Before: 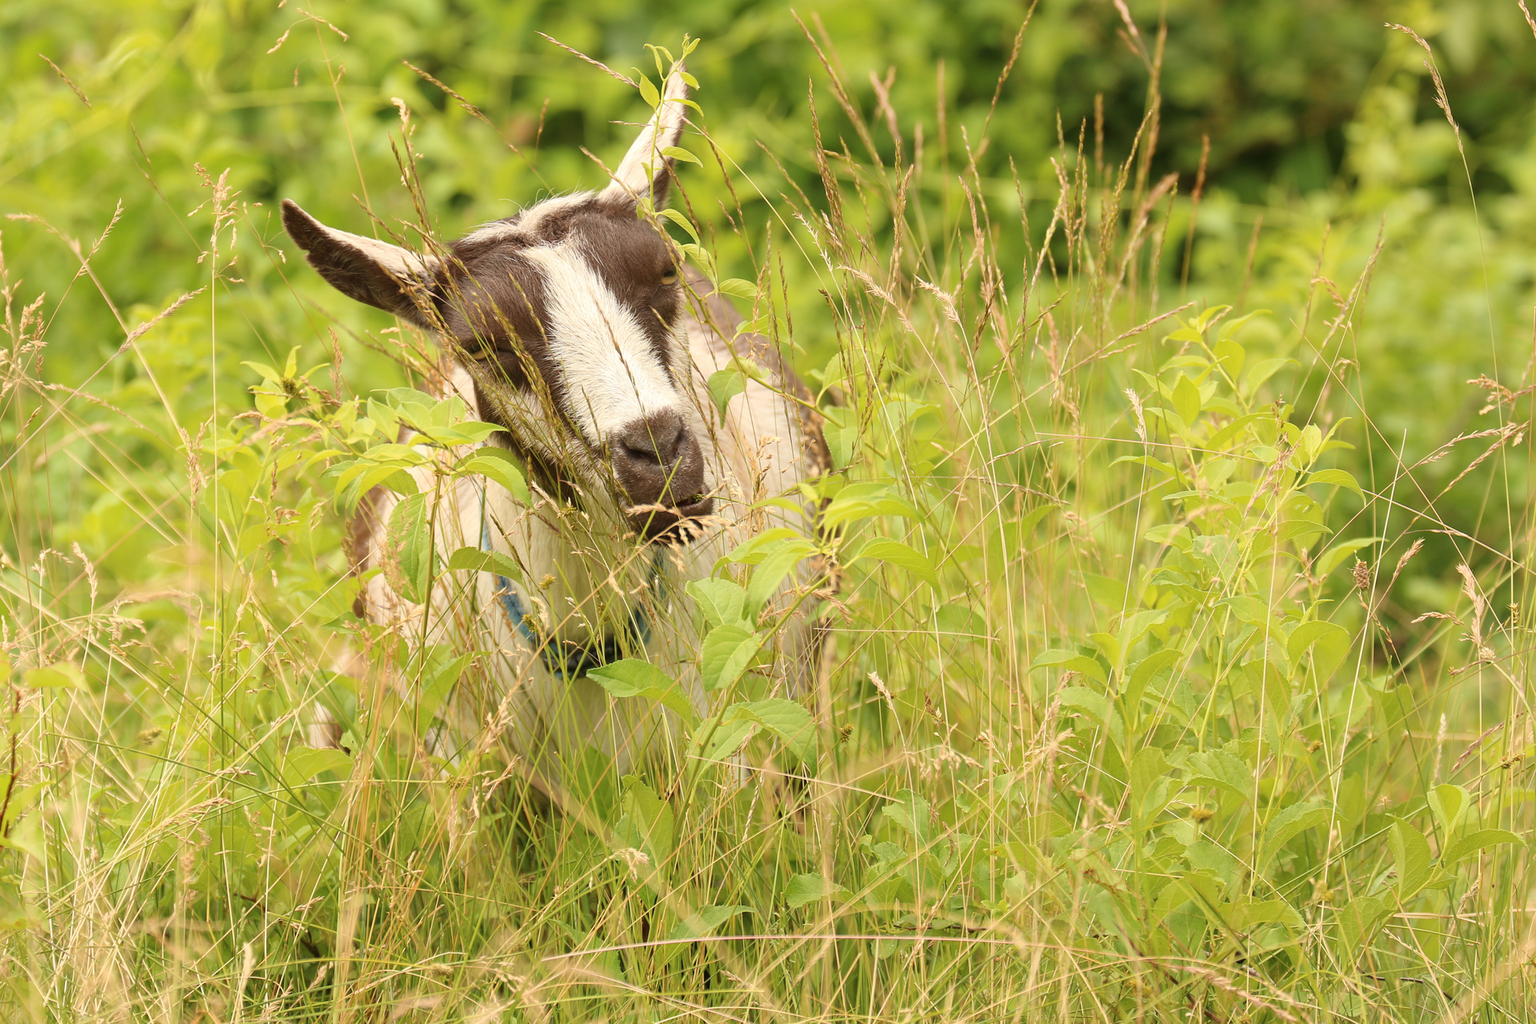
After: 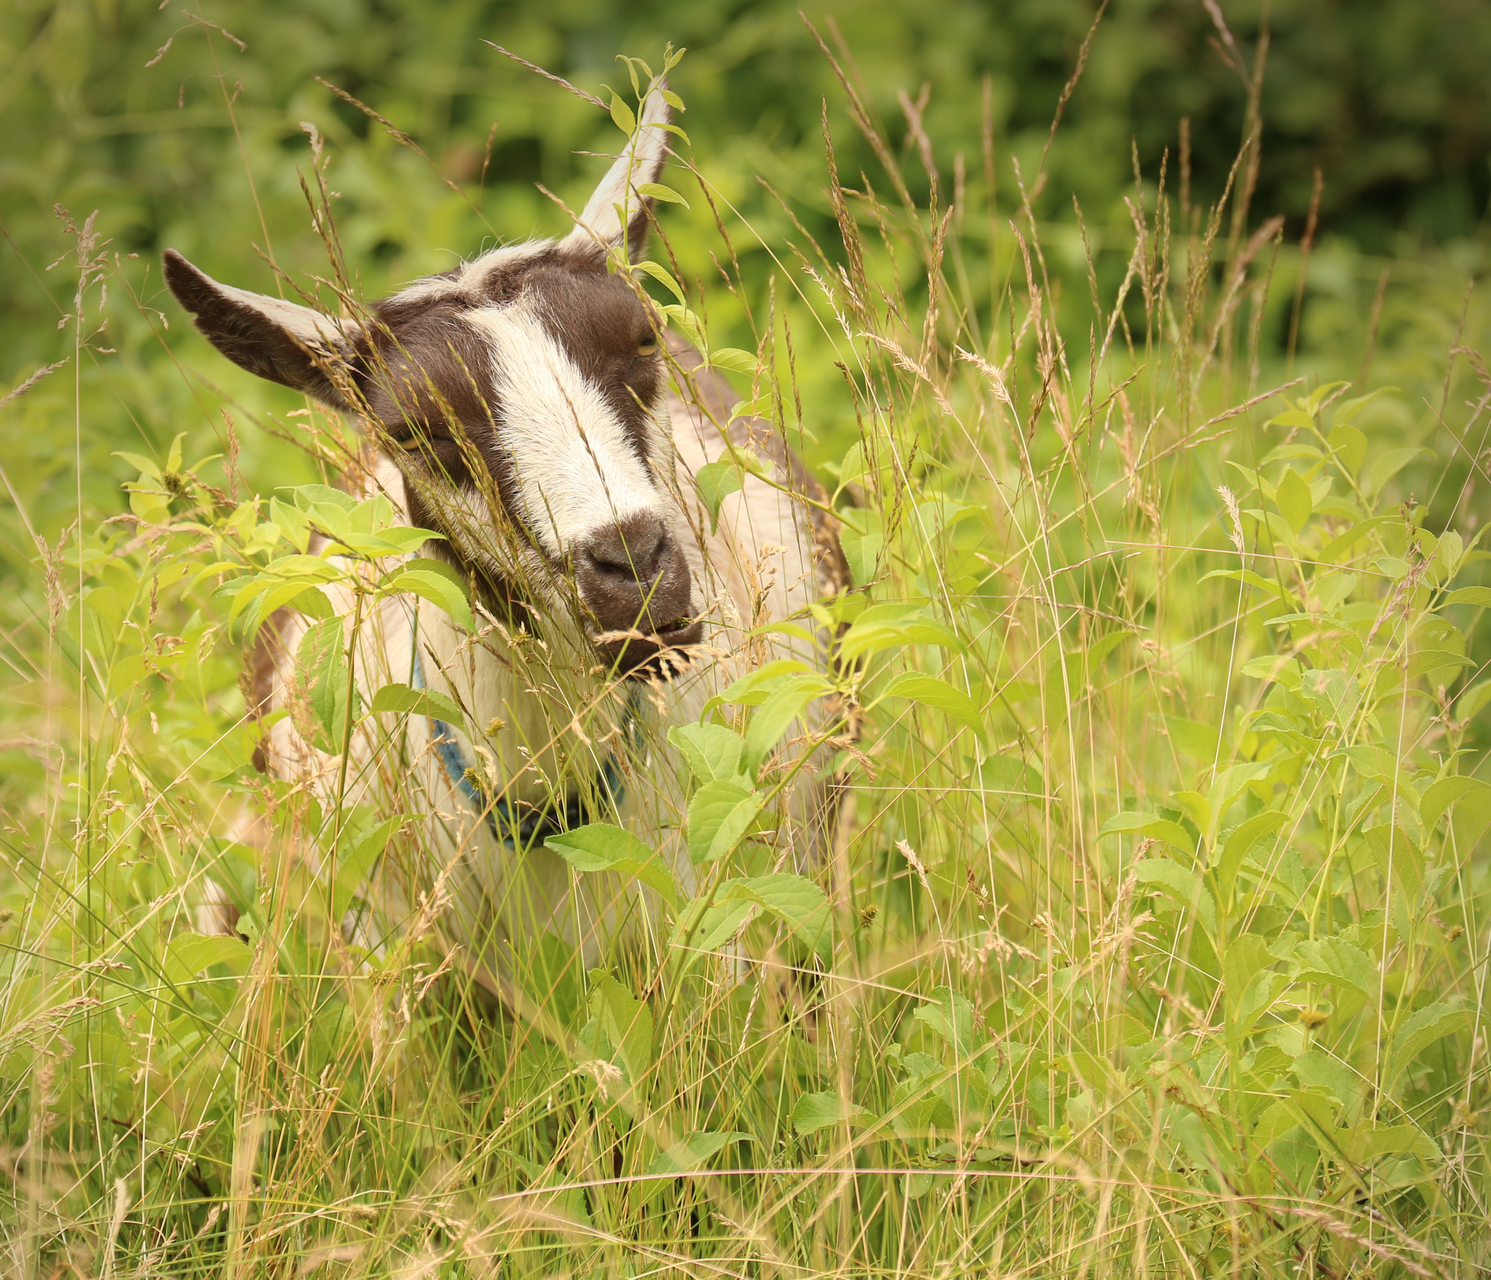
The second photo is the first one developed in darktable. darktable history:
crop: left 9.869%, right 12.458%
vignetting: brightness -0.582, saturation -0.118, center (-0.024, 0.397)
